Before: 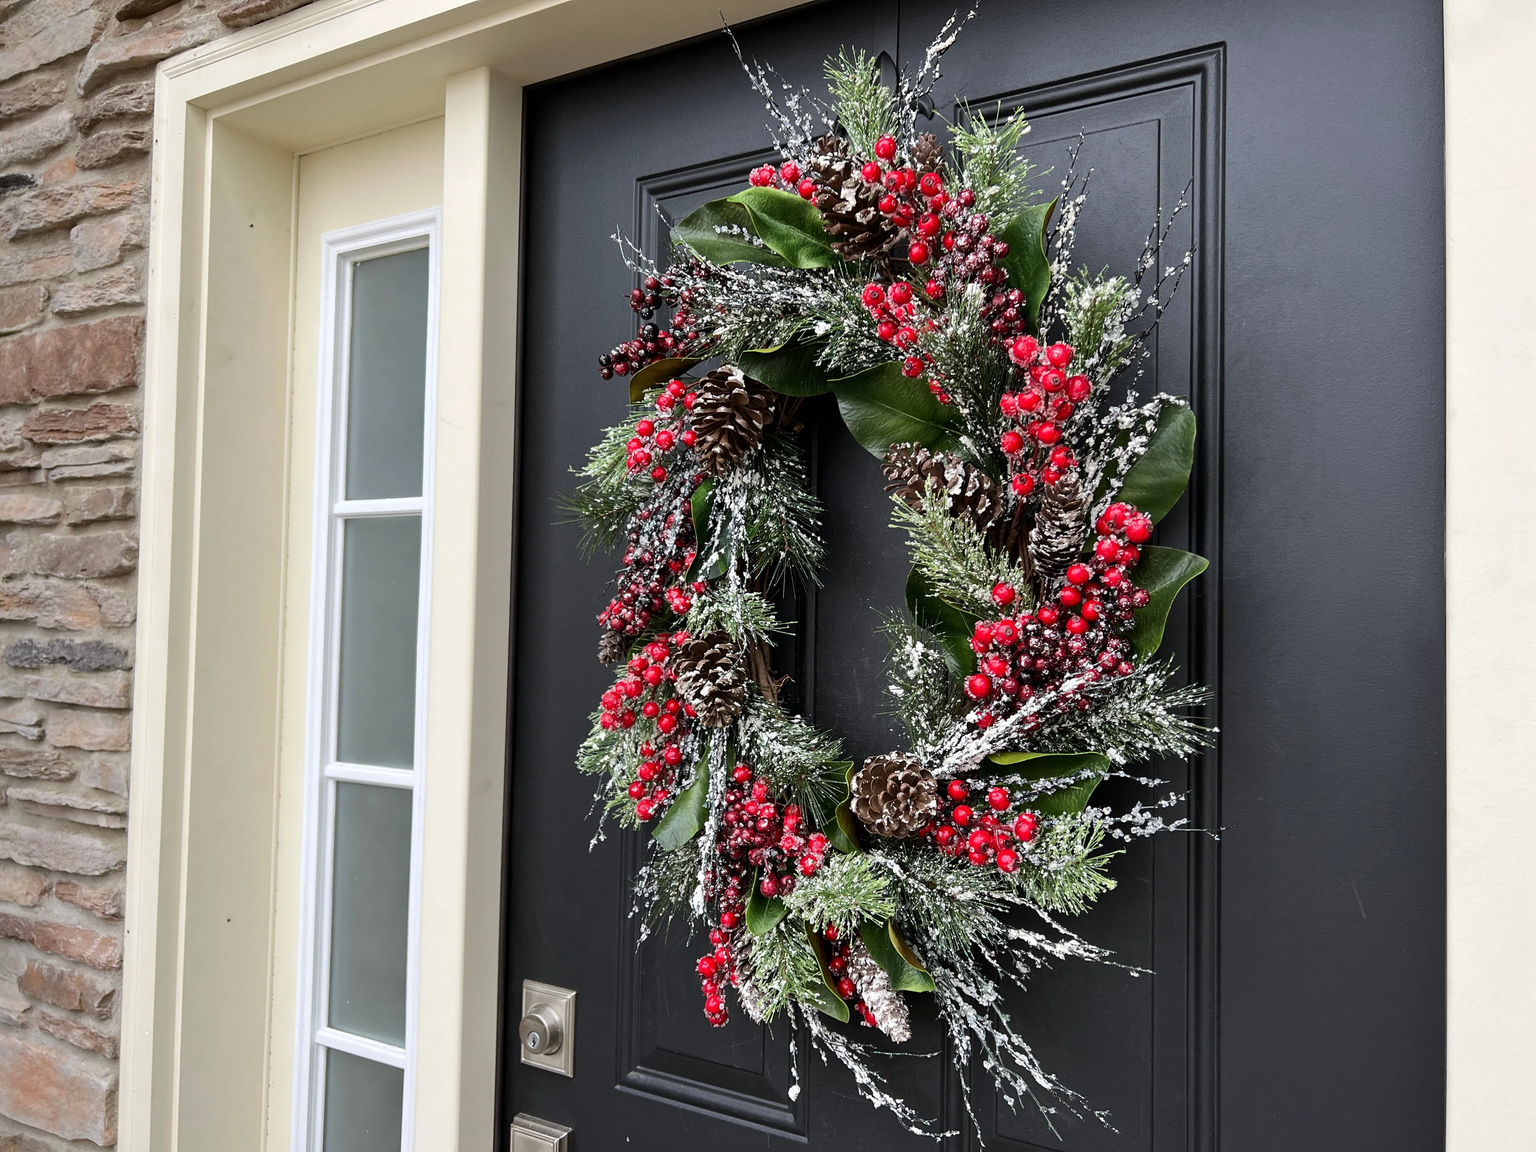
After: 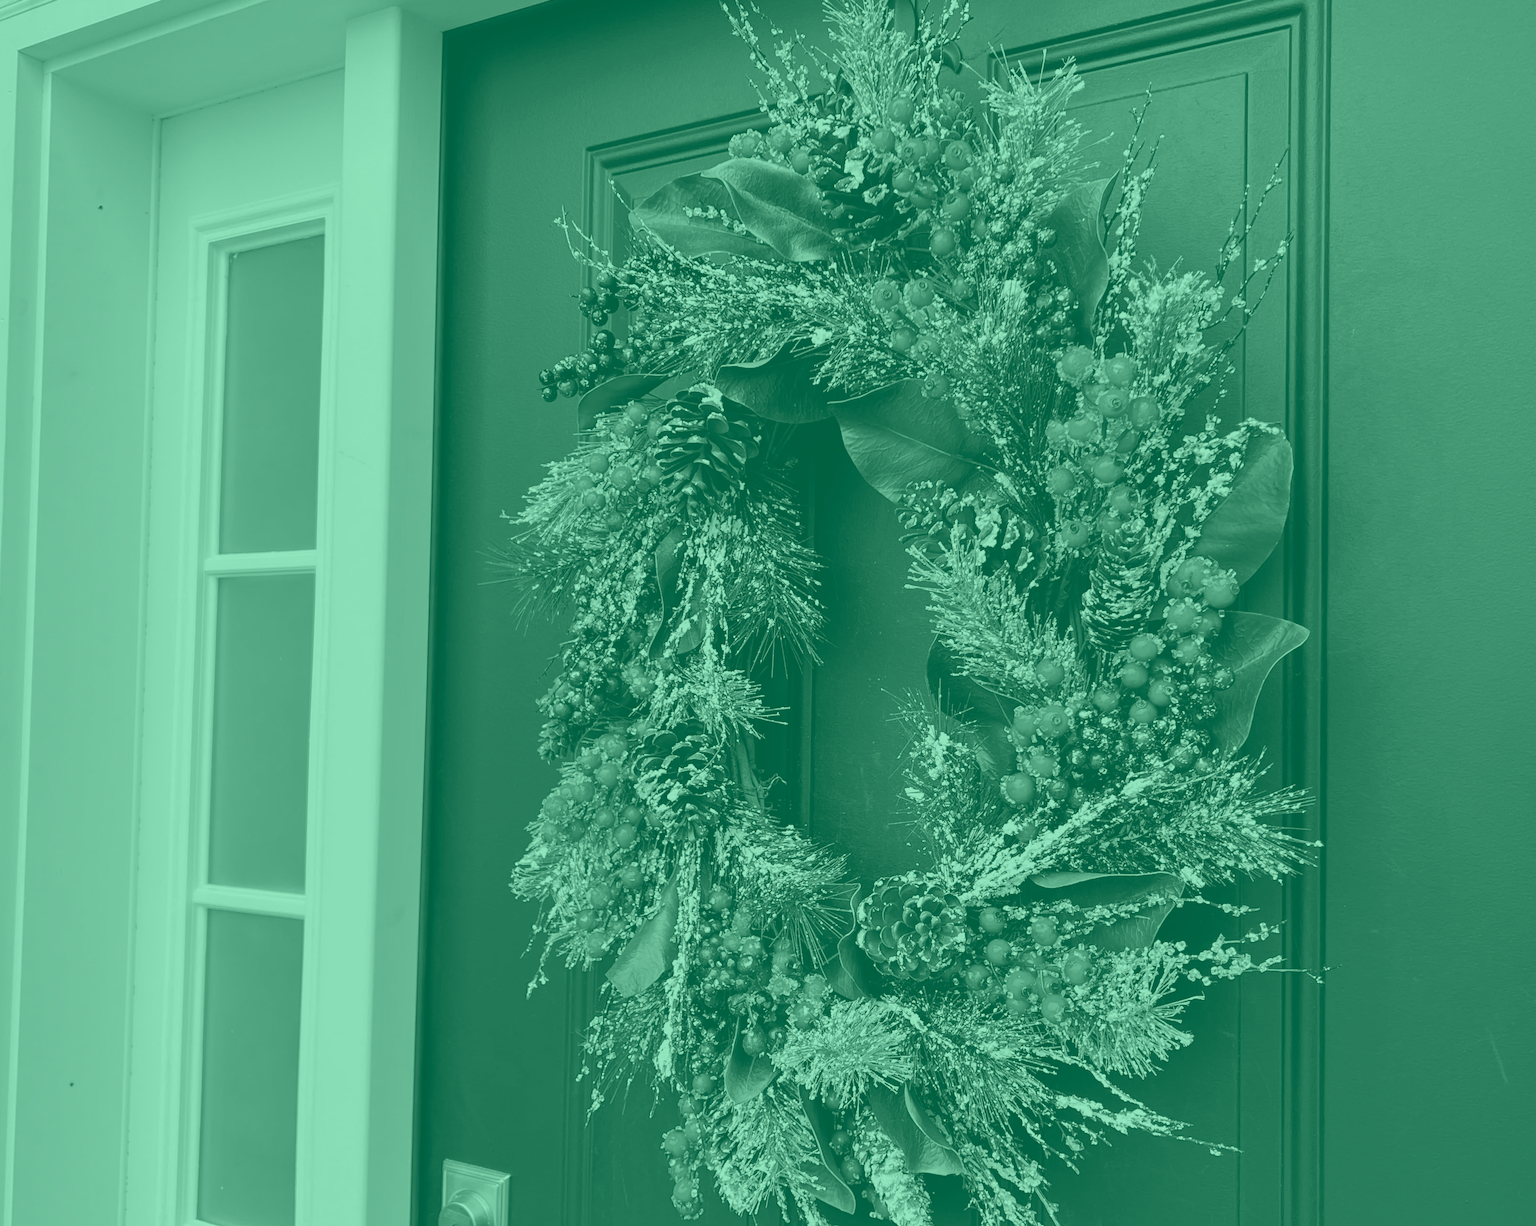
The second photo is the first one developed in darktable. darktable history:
color calibration: x 0.334, y 0.349, temperature 5426 K
crop: left 11.225%, top 5.381%, right 9.565%, bottom 10.314%
colorize: hue 147.6°, saturation 65%, lightness 21.64%
